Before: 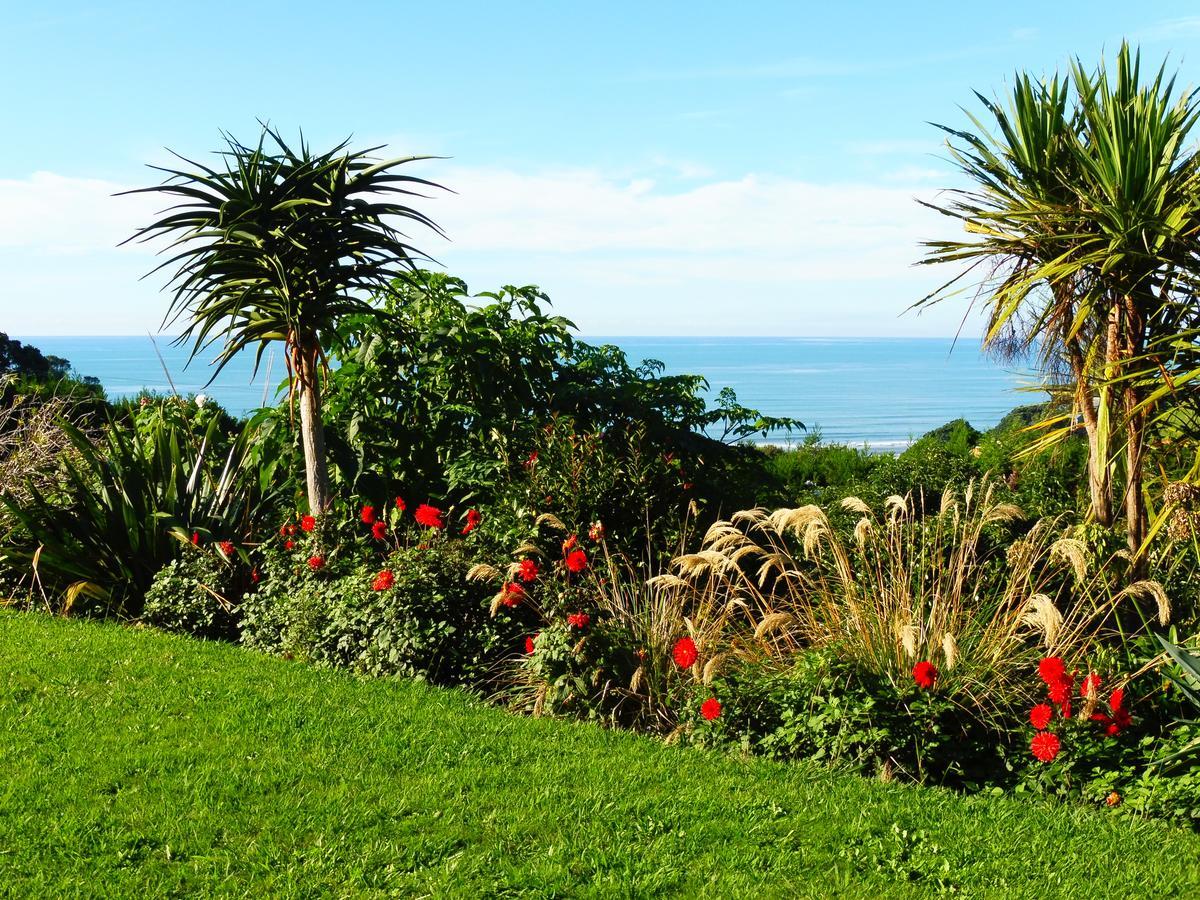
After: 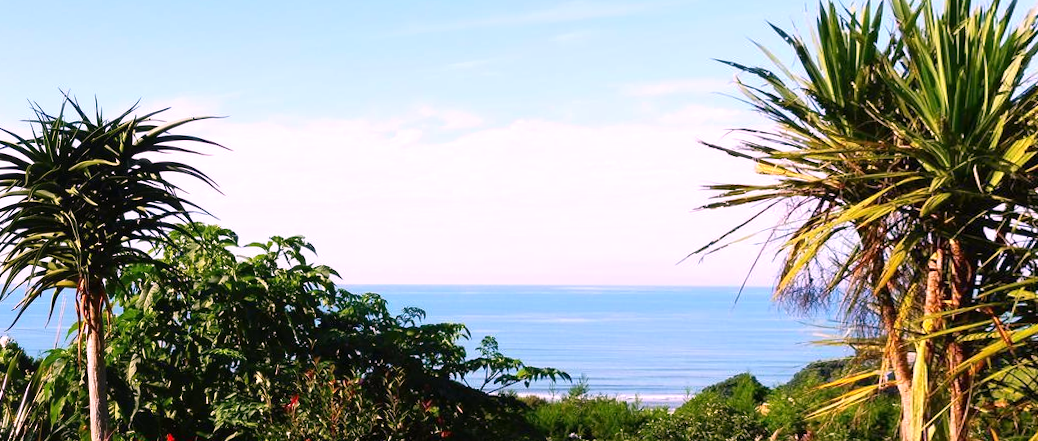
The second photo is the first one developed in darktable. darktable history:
crop and rotate: left 11.812%, bottom 42.776%
rotate and perspective: rotation 1.69°, lens shift (vertical) -0.023, lens shift (horizontal) -0.291, crop left 0.025, crop right 0.988, crop top 0.092, crop bottom 0.842
white balance: red 1.188, blue 1.11
